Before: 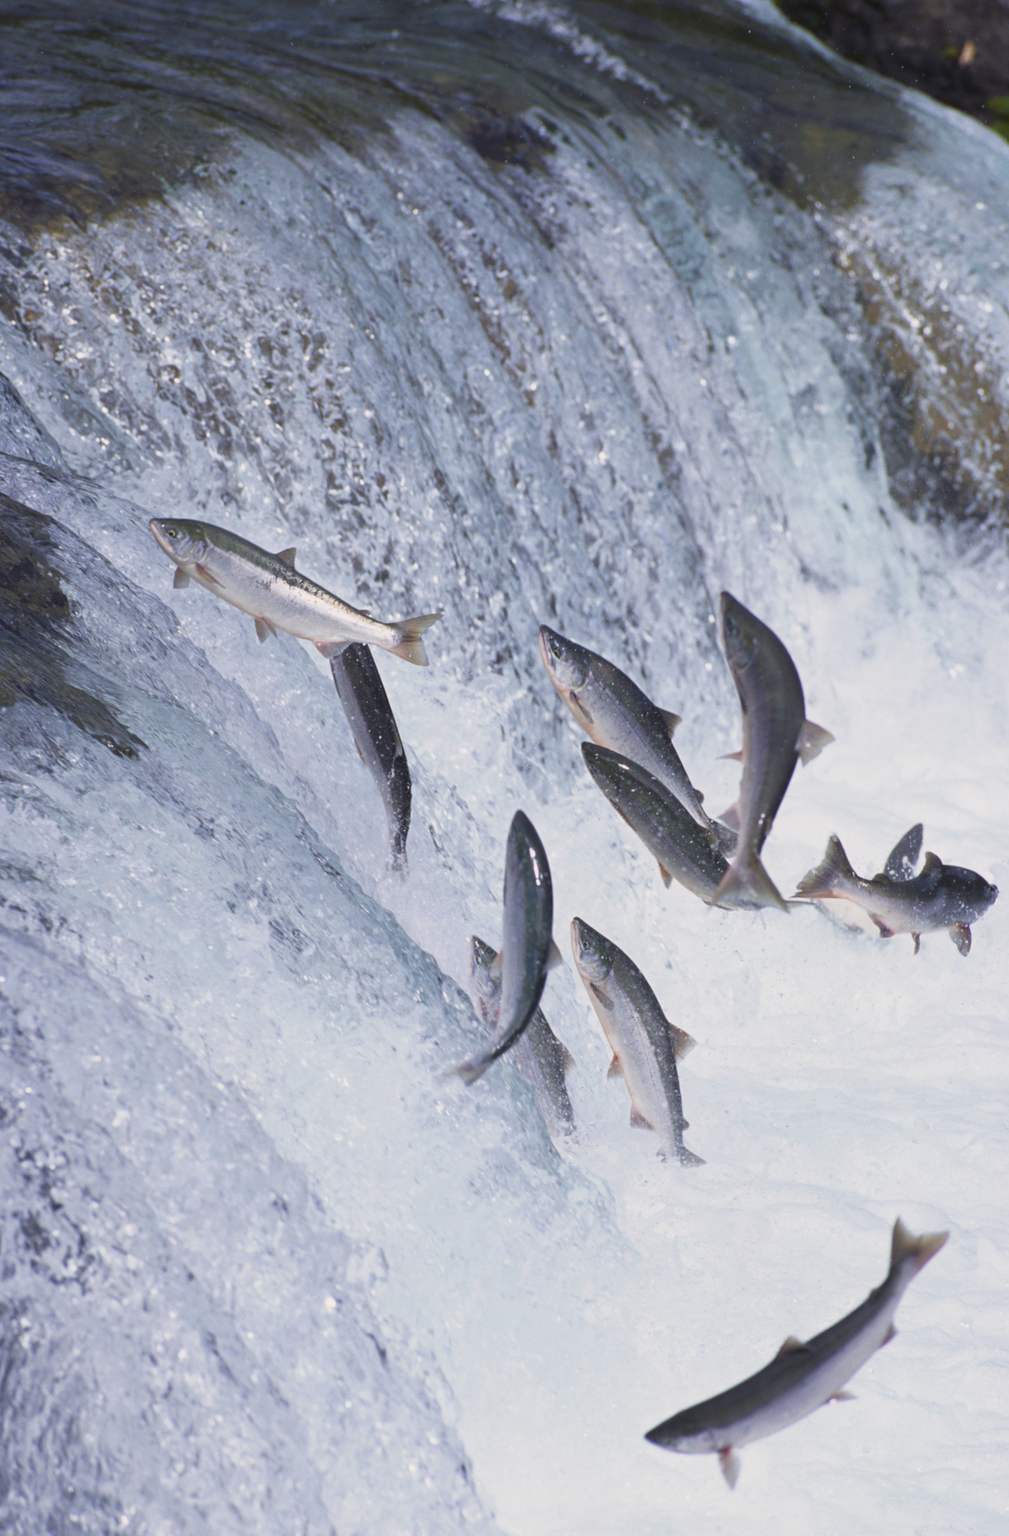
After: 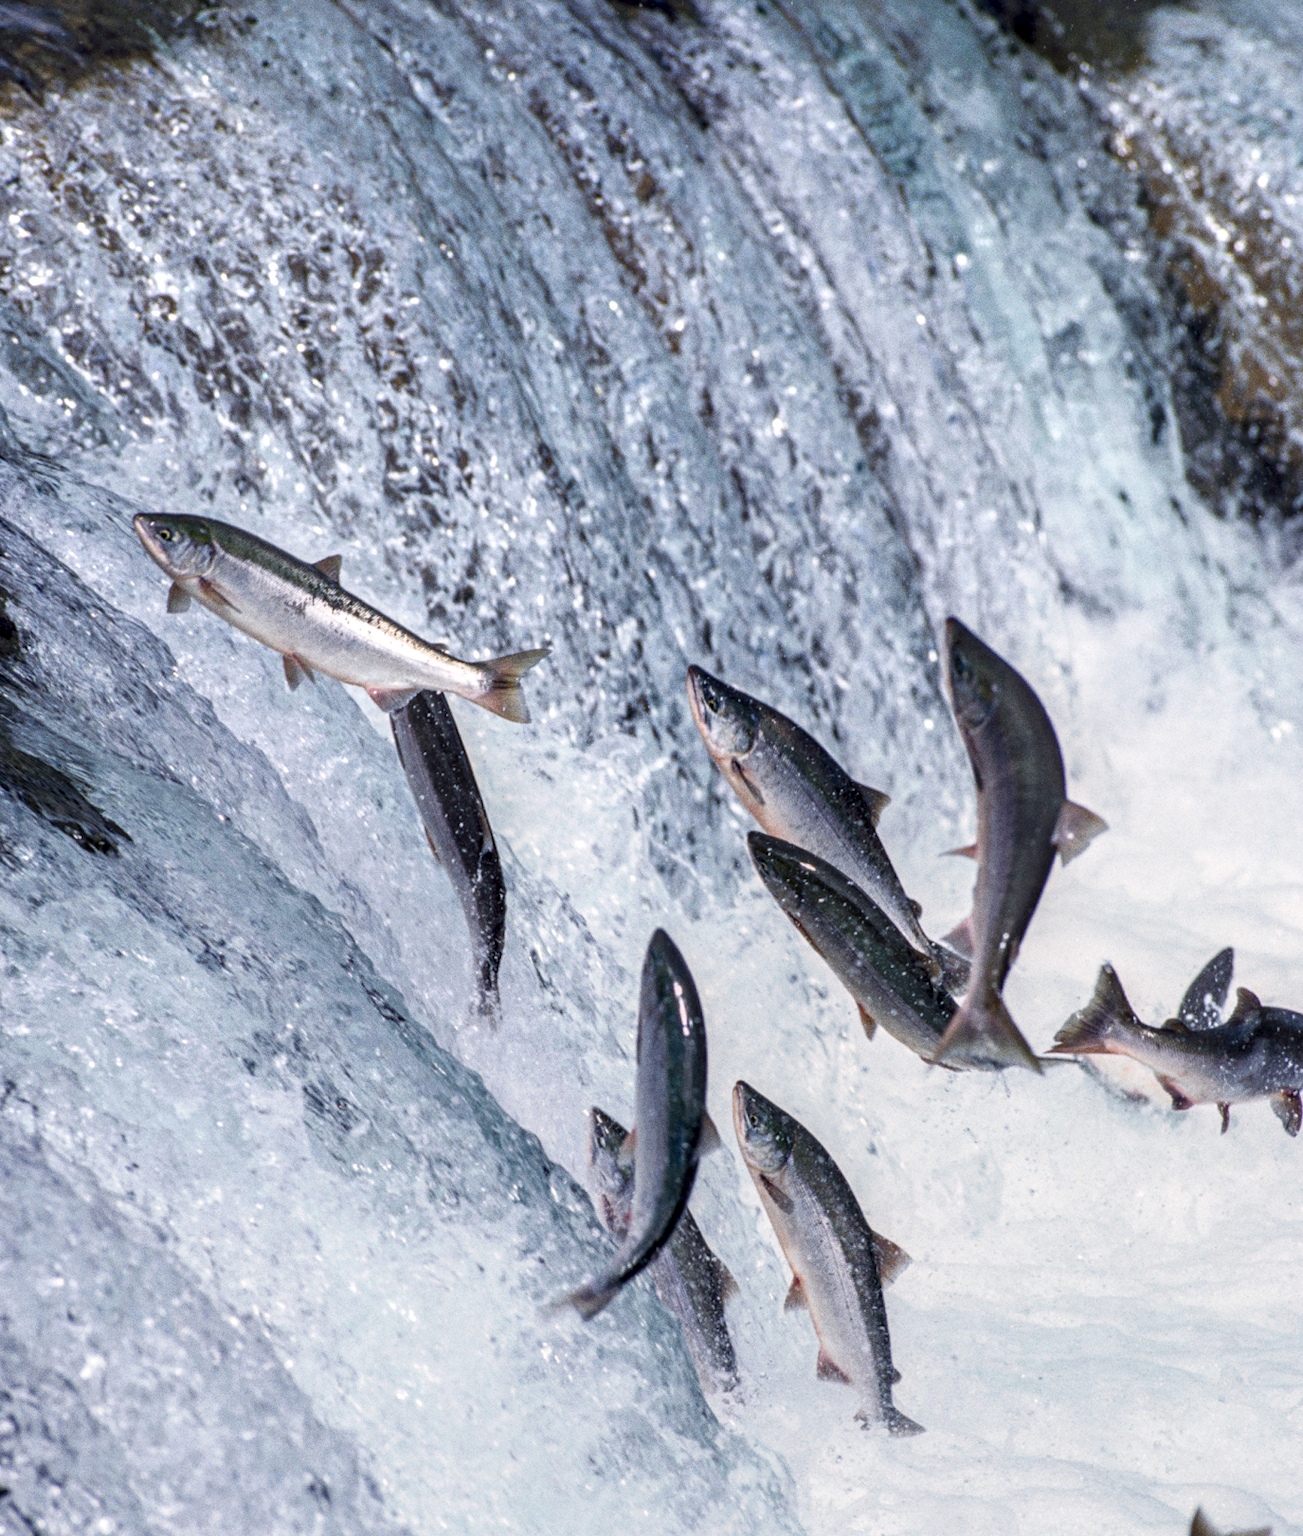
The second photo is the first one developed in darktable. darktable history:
exposure: compensate highlight preservation false
grain: coarseness 0.09 ISO
crop: left 5.596%, top 10.314%, right 3.534%, bottom 19.395%
local contrast: highlights 12%, shadows 38%, detail 183%, midtone range 0.471
